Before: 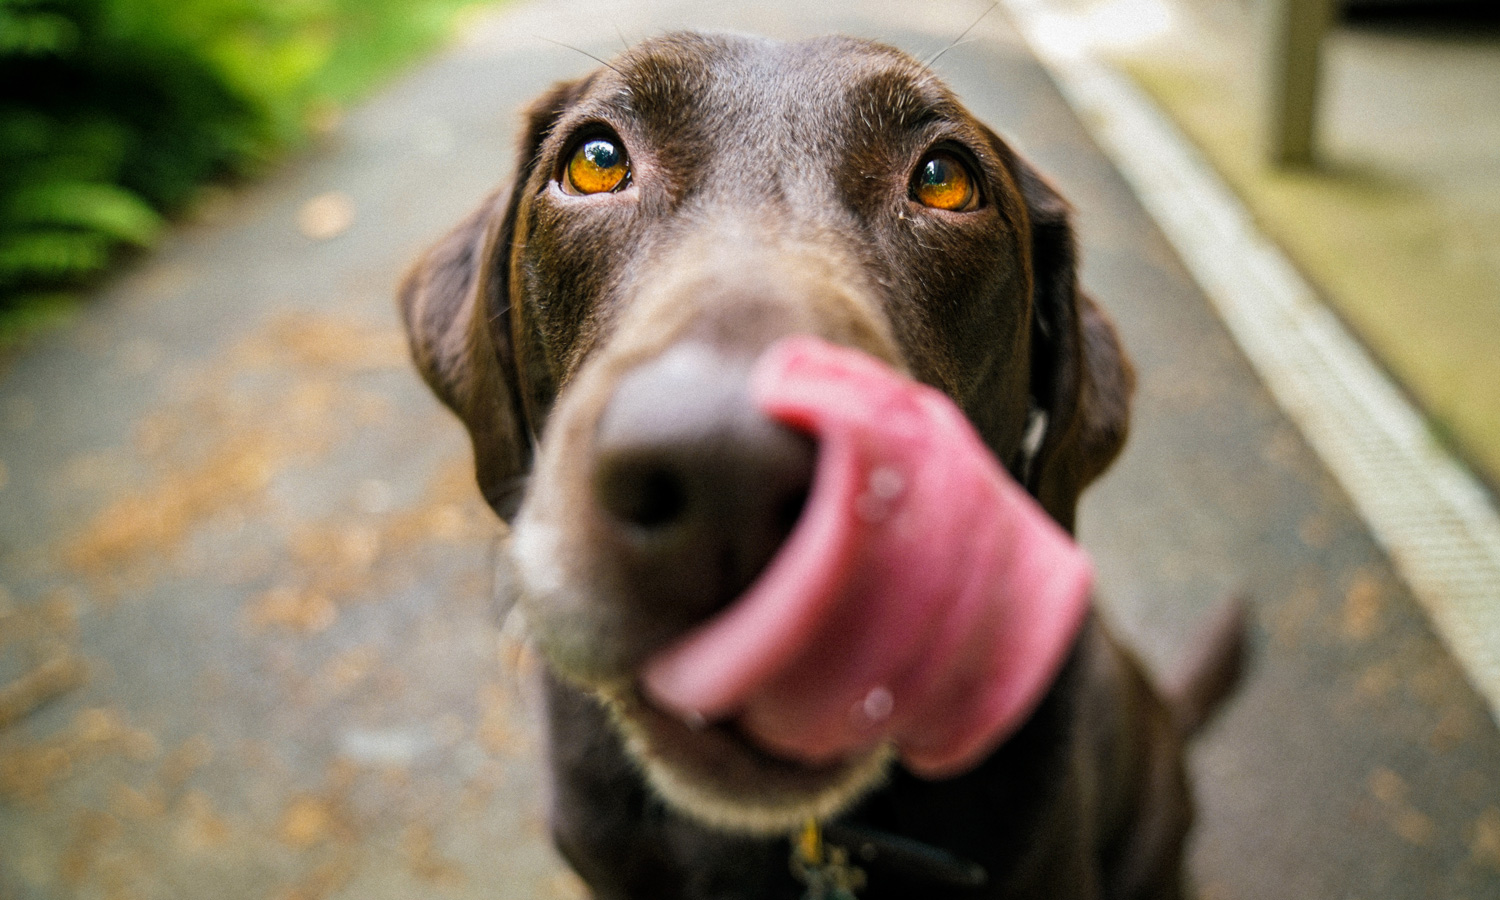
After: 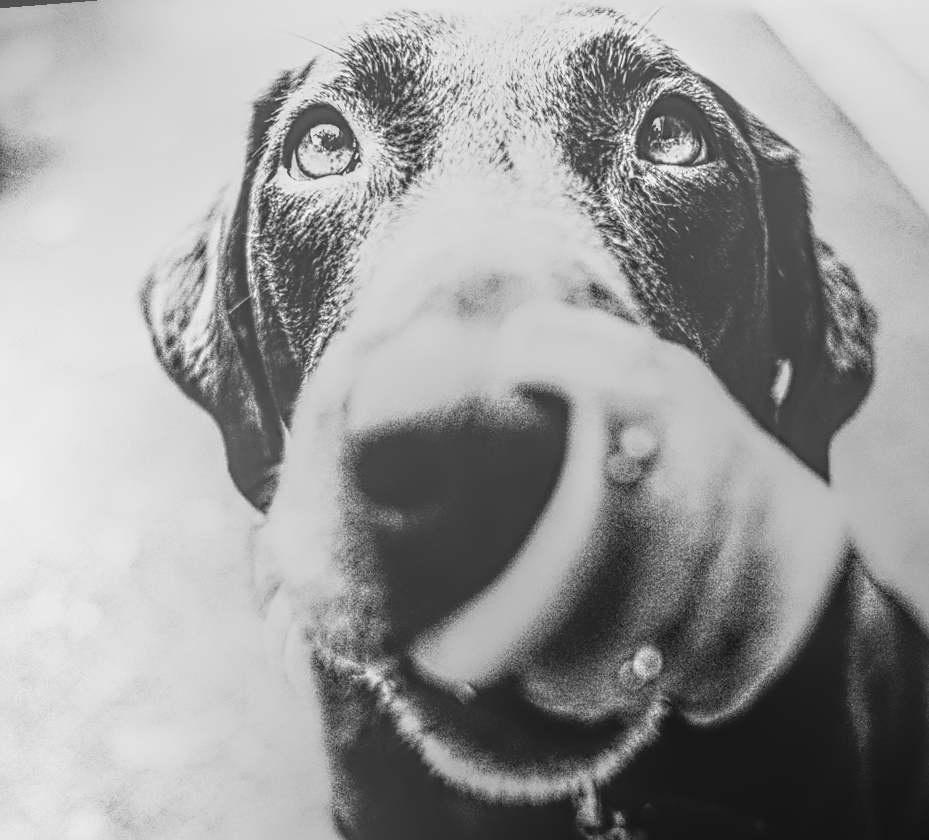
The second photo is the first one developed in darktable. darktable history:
crop and rotate: left 14.292%, right 19.041%
sharpen: radius 4
tone equalizer: -8 EV -1.08 EV, -7 EV -1.01 EV, -6 EV -0.867 EV, -5 EV -0.578 EV, -3 EV 0.578 EV, -2 EV 0.867 EV, -1 EV 1.01 EV, +0 EV 1.08 EV, edges refinement/feathering 500, mask exposure compensation -1.57 EV, preserve details no
monochrome: a 73.58, b 64.21
rotate and perspective: rotation -4.57°, crop left 0.054, crop right 0.944, crop top 0.087, crop bottom 0.914
exposure: compensate highlight preservation false
rgb curve: curves: ch0 [(0, 0) (0.21, 0.15) (0.24, 0.21) (0.5, 0.75) (0.75, 0.96) (0.89, 0.99) (1, 1)]; ch1 [(0, 0.02) (0.21, 0.13) (0.25, 0.2) (0.5, 0.67) (0.75, 0.9) (0.89, 0.97) (1, 1)]; ch2 [(0, 0.02) (0.21, 0.13) (0.25, 0.2) (0.5, 0.67) (0.75, 0.9) (0.89, 0.97) (1, 1)], compensate middle gray true
local contrast: highlights 0%, shadows 0%, detail 200%, midtone range 0.25
